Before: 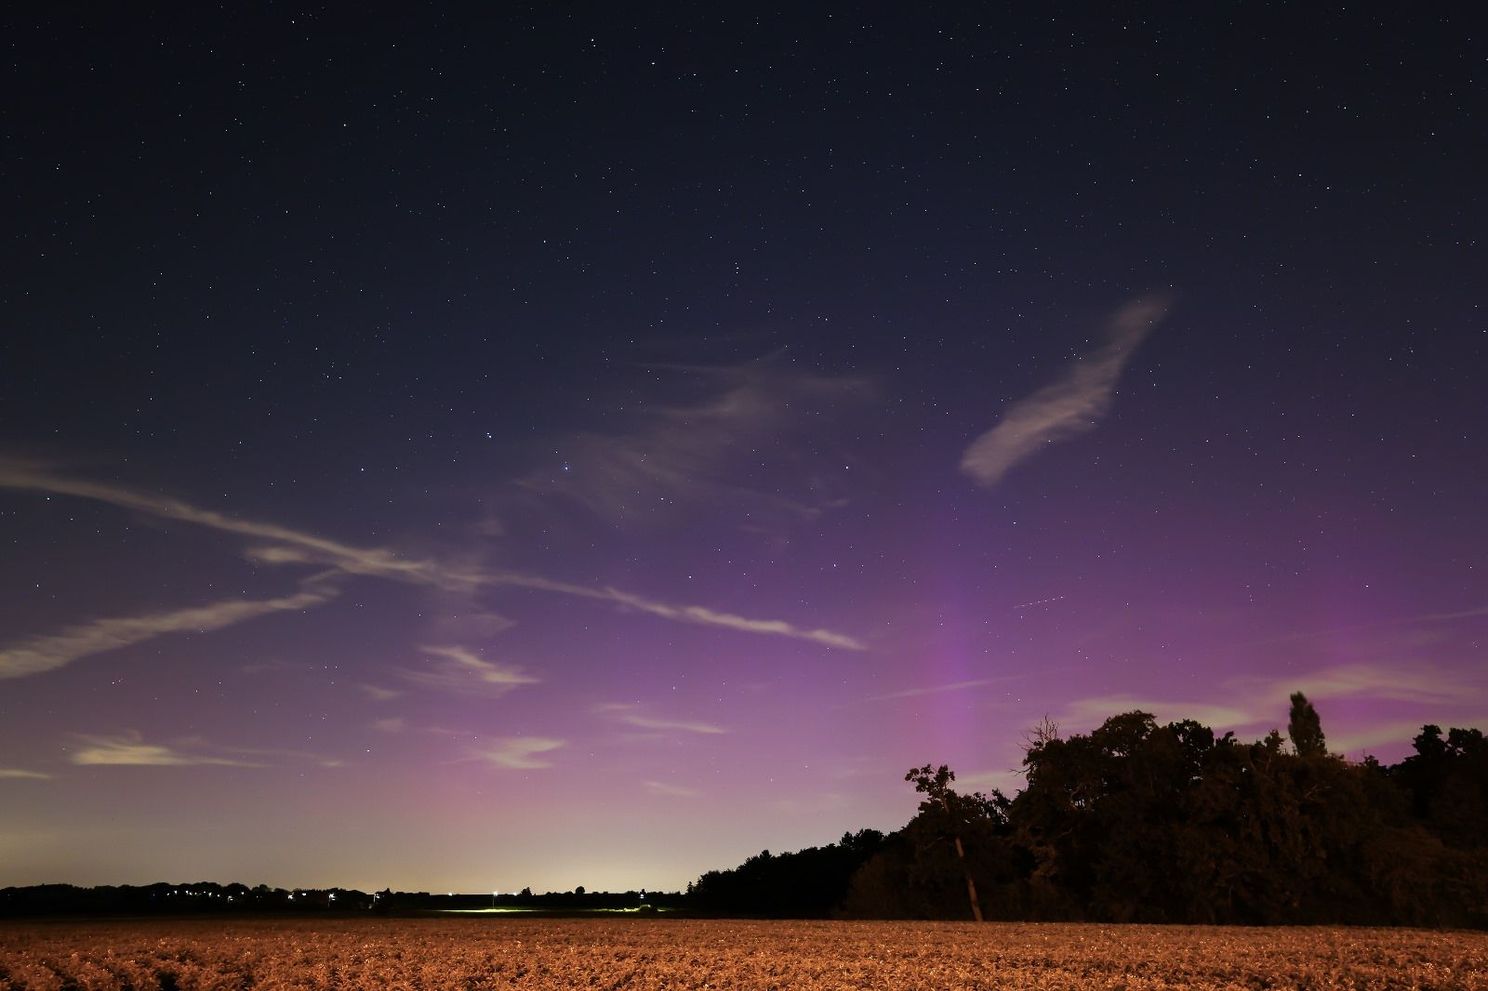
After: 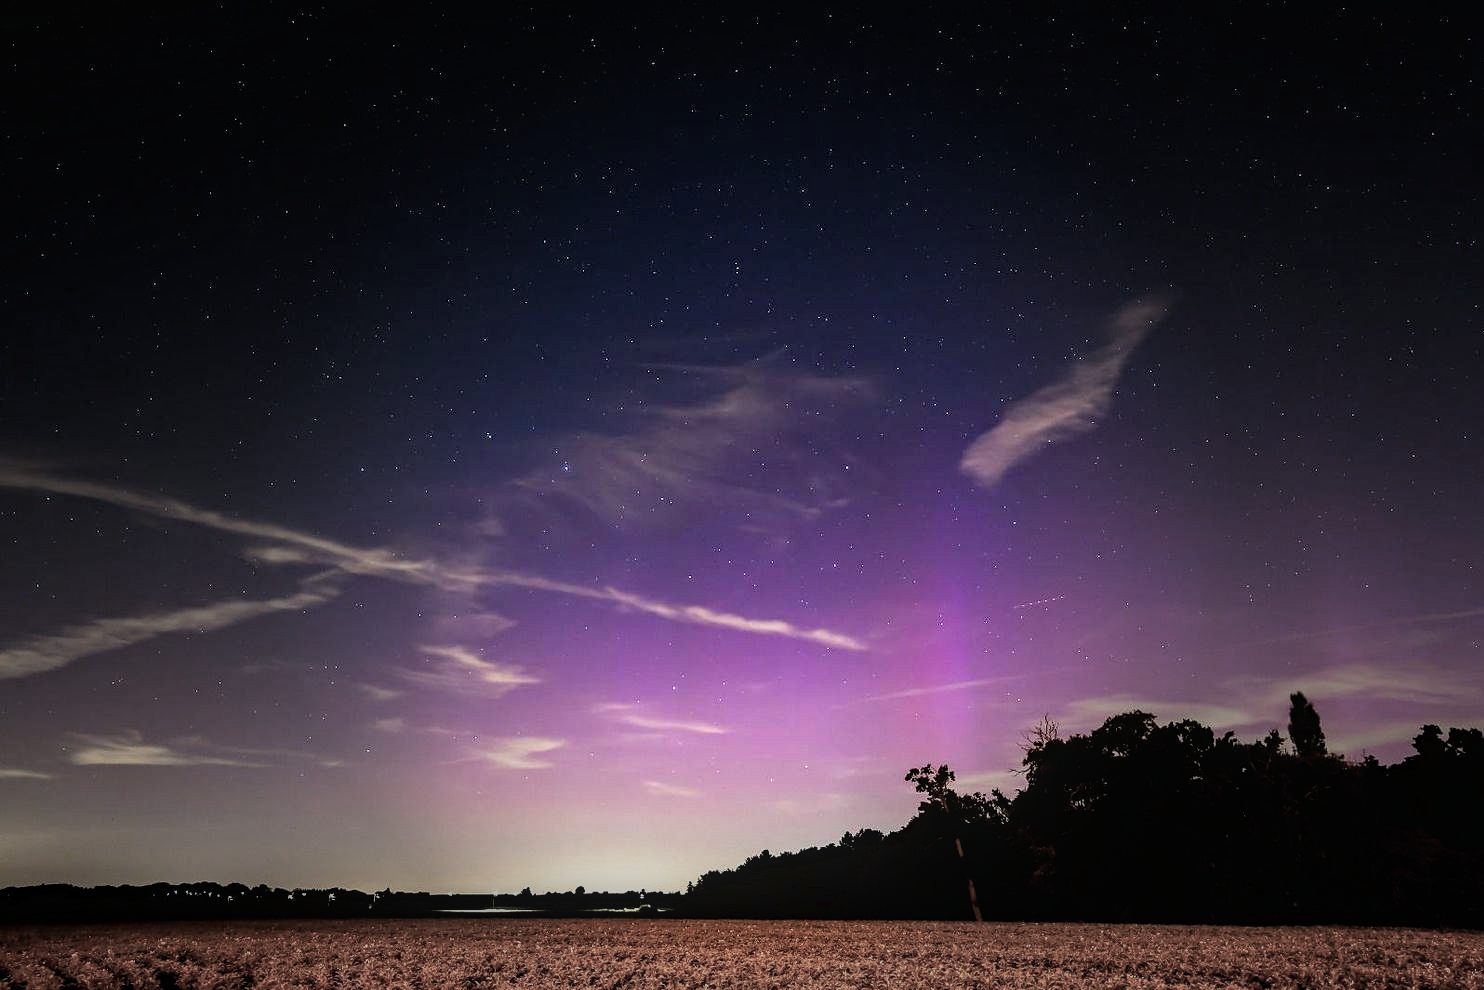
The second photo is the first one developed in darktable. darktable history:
filmic rgb: black relative exposure -14.18 EV, white relative exposure 3.38 EV, threshold 3.03 EV, hardness 7.86, contrast 0.991, enable highlight reconstruction true
haze removal: compatibility mode true, adaptive false
crop: left 0.025%
local contrast: on, module defaults
sharpen: radius 1.483, amount 0.39, threshold 1.356
vignetting: fall-off start 31.93%, fall-off radius 34.21%
color calibration: gray › normalize channels true, illuminant same as pipeline (D50), adaptation none (bypass), x 0.333, y 0.333, temperature 5022.34 K, gamut compression 0.017
tone curve: curves: ch0 [(0, 0) (0.003, 0.028) (0.011, 0.028) (0.025, 0.026) (0.044, 0.036) (0.069, 0.06) (0.1, 0.101) (0.136, 0.15) (0.177, 0.203) (0.224, 0.271) (0.277, 0.345) (0.335, 0.422) (0.399, 0.515) (0.468, 0.611) (0.543, 0.716) (0.623, 0.826) (0.709, 0.942) (0.801, 0.992) (0.898, 1) (1, 1)], preserve colors none
